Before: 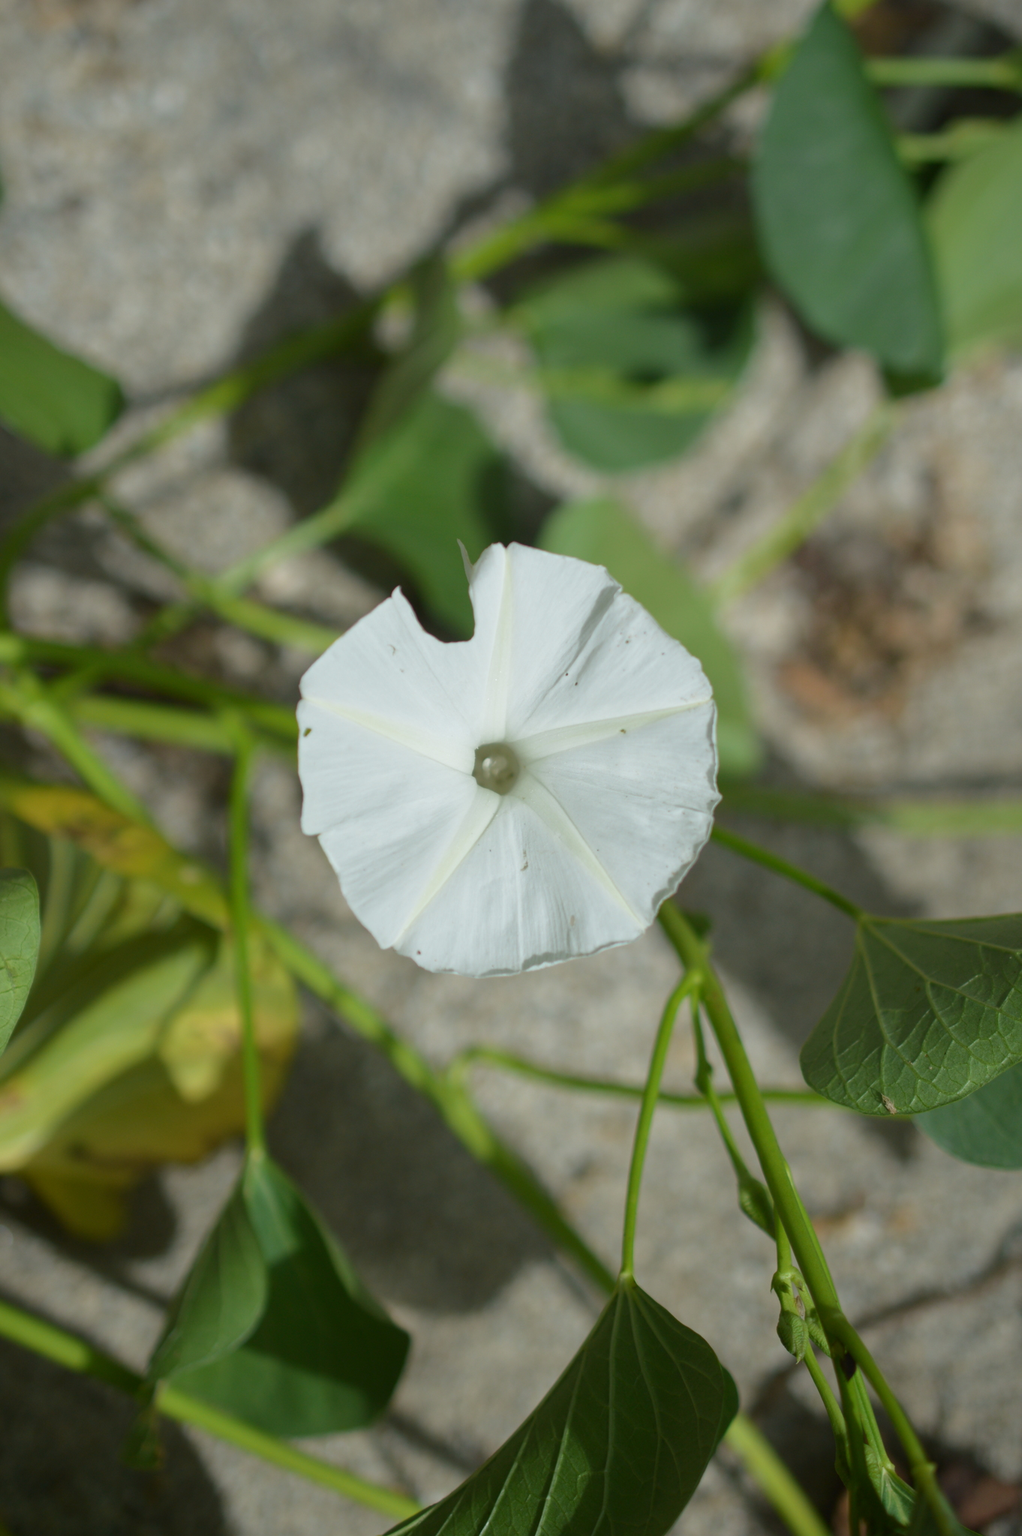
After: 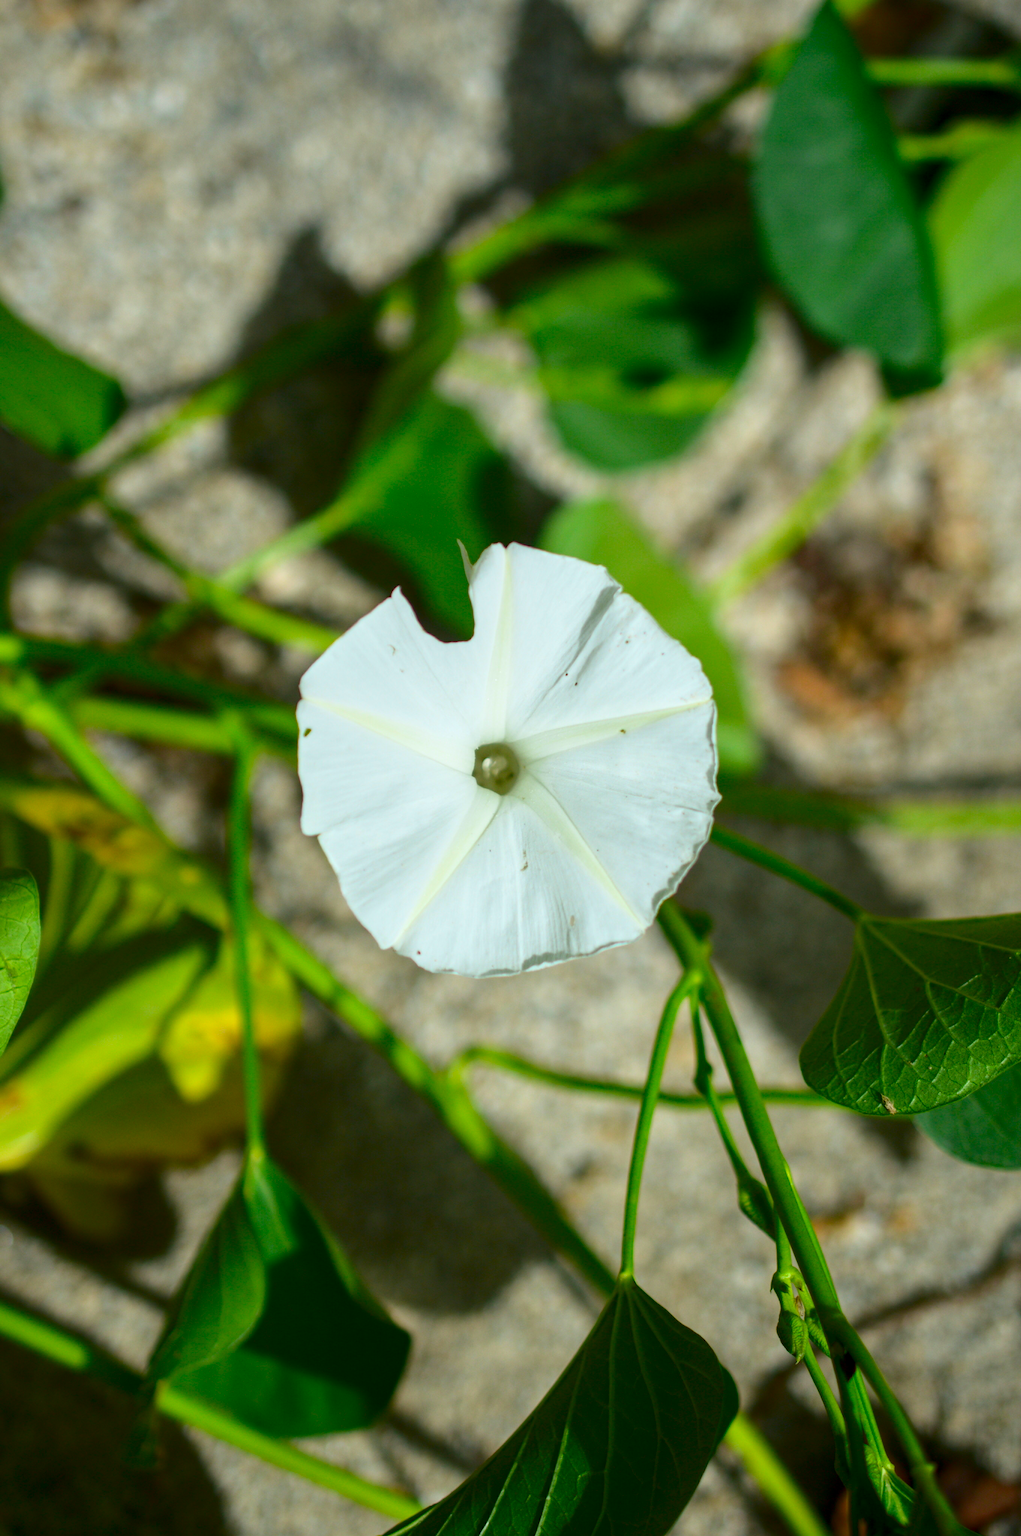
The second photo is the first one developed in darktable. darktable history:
local contrast: on, module defaults
contrast brightness saturation: contrast 0.258, brightness 0.02, saturation 0.882
